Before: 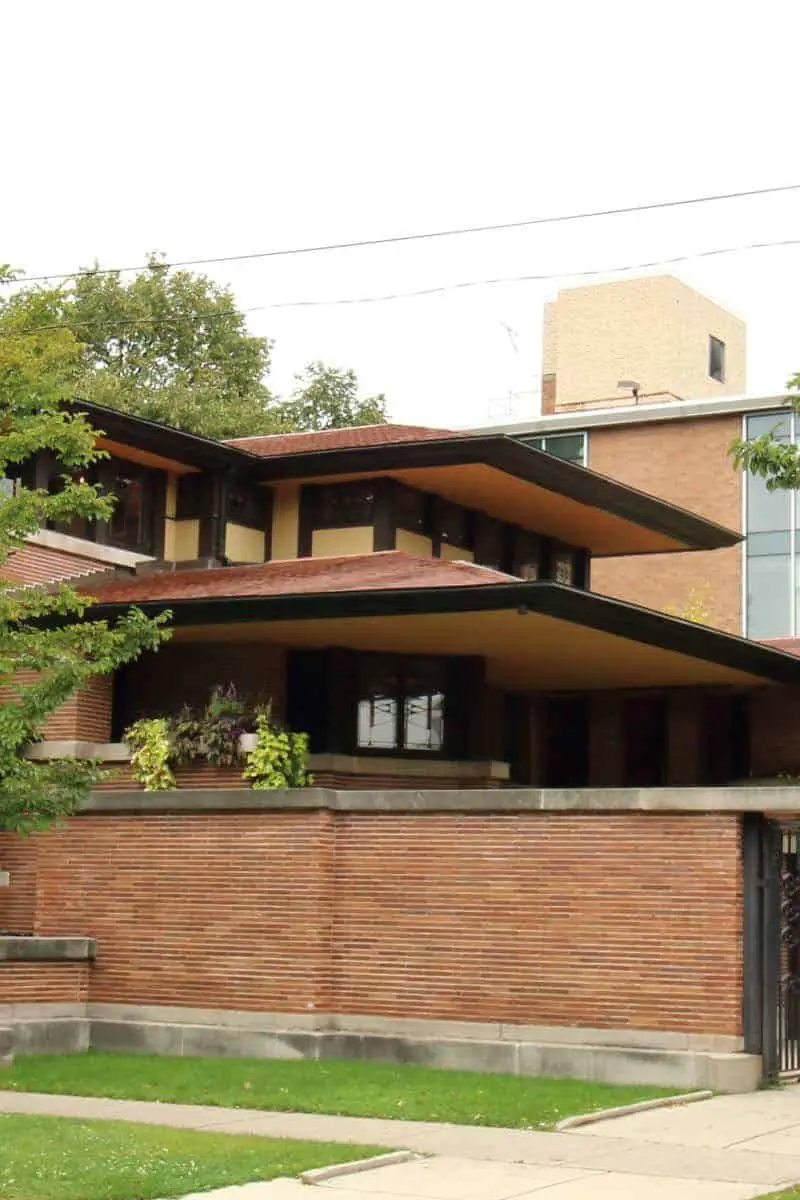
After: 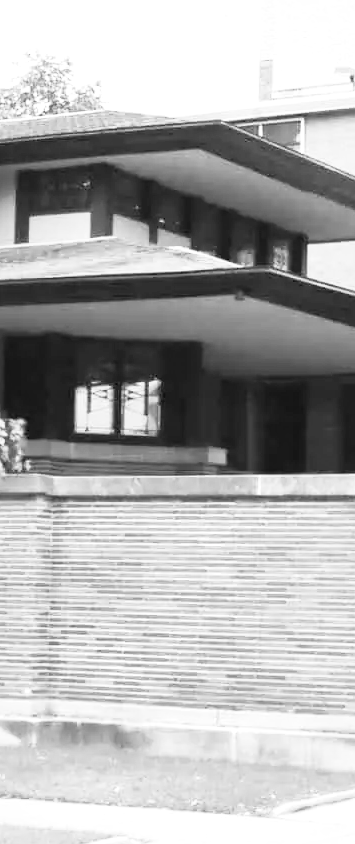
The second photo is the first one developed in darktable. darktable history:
monochrome: on, module defaults
exposure: exposure 0.4 EV, compensate highlight preservation false
rgb curve: curves: ch0 [(0, 0) (0.053, 0.068) (0.122, 0.128) (1, 1)]
crop: left 35.432%, top 26.233%, right 20.145%, bottom 3.432%
white balance: red 1.123, blue 0.83
contrast brightness saturation: contrast 0.39, brightness 0.53
local contrast: mode bilateral grid, contrast 20, coarseness 50, detail 132%, midtone range 0.2
